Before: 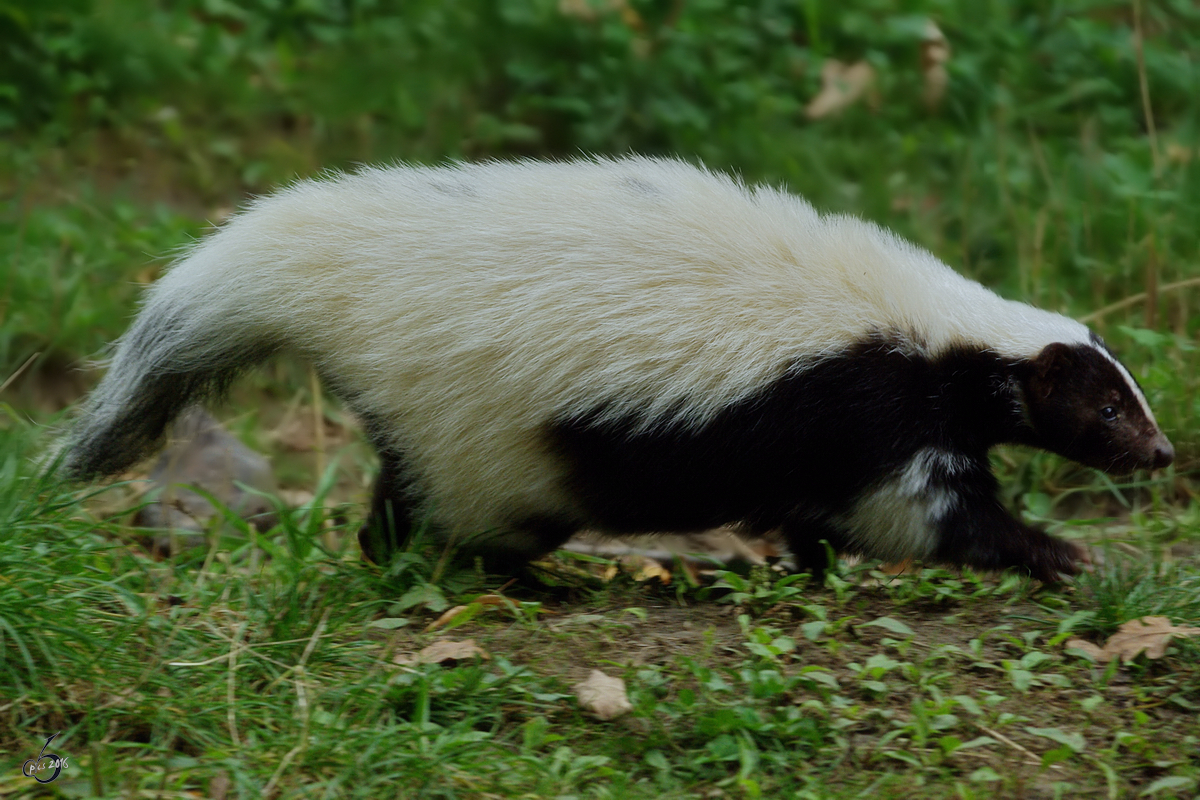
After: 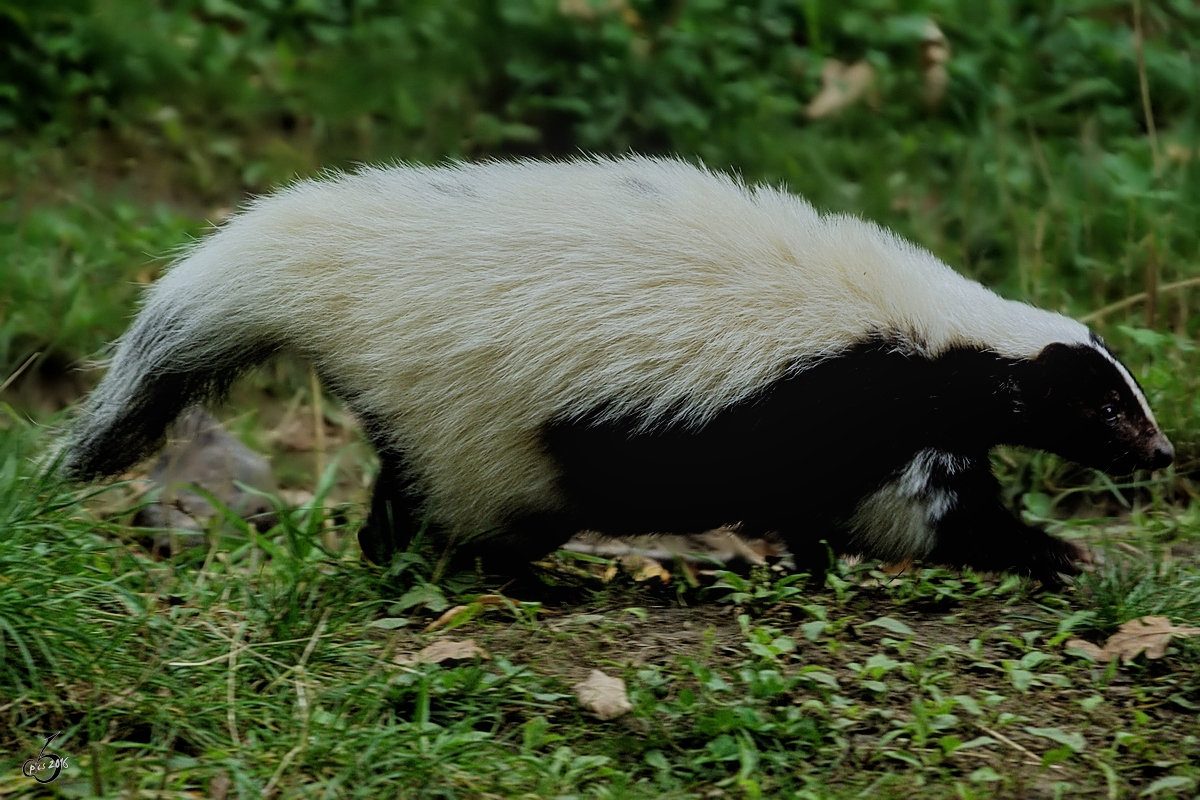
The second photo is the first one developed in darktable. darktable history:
sharpen: amount 0.481
local contrast: detail 109%
filmic rgb: middle gray luminance 12.58%, black relative exposure -10.13 EV, white relative exposure 3.47 EV, threshold 5.99 EV, target black luminance 0%, hardness 5.74, latitude 44.7%, contrast 1.235, highlights saturation mix 6.05%, shadows ↔ highlights balance 27.25%, enable highlight reconstruction true
